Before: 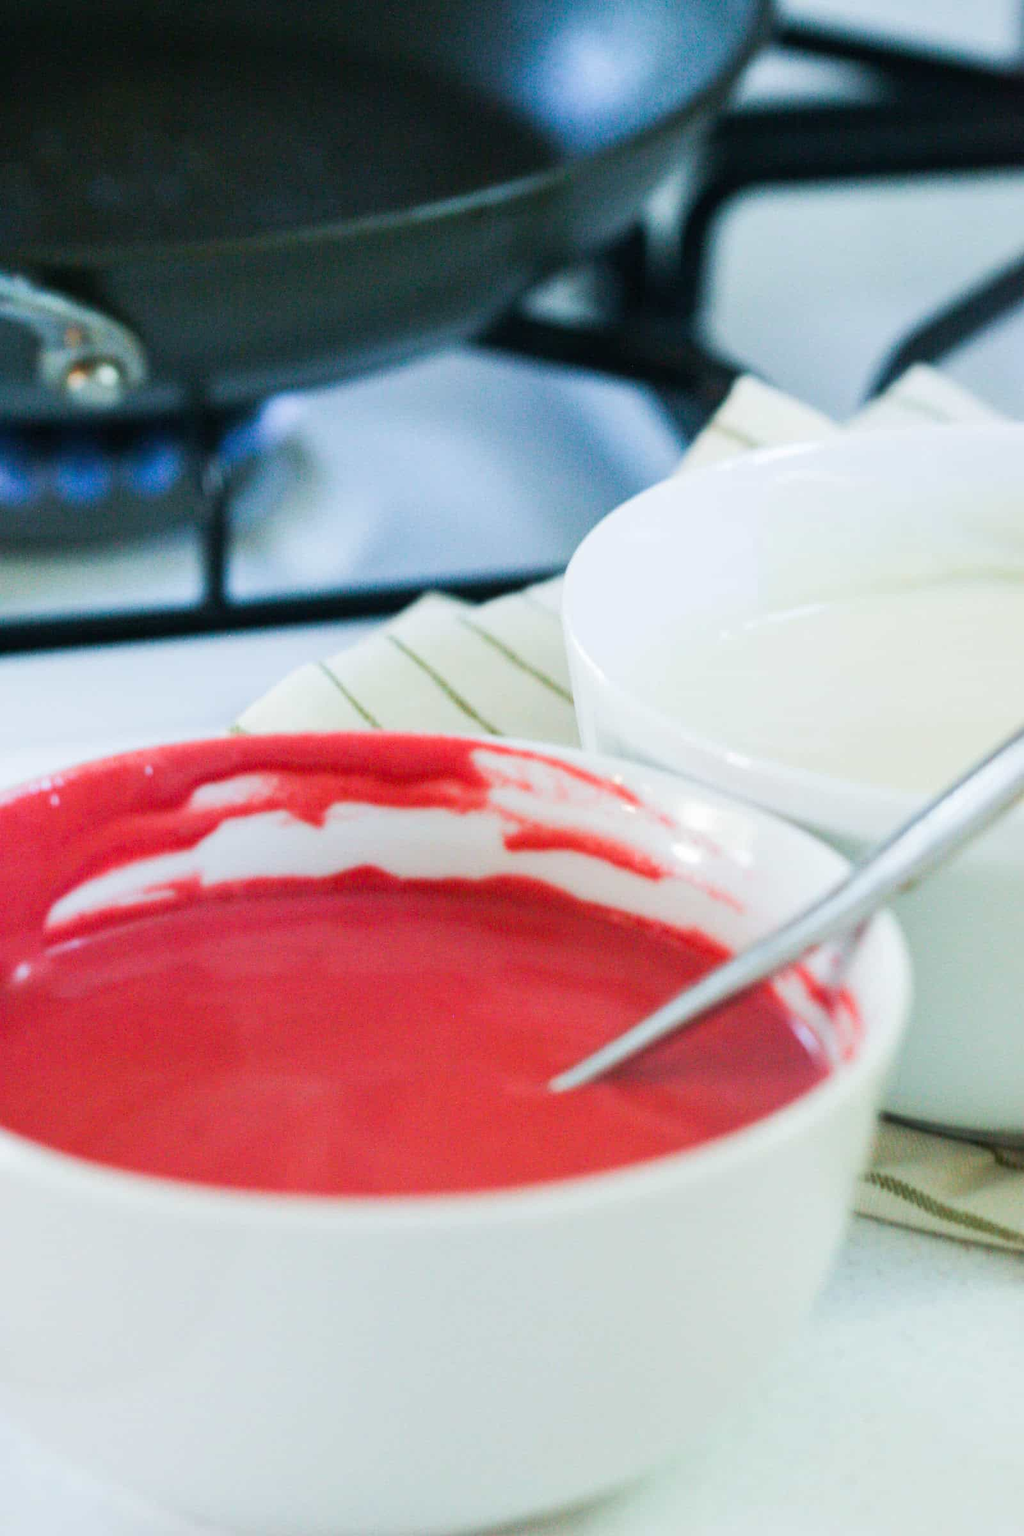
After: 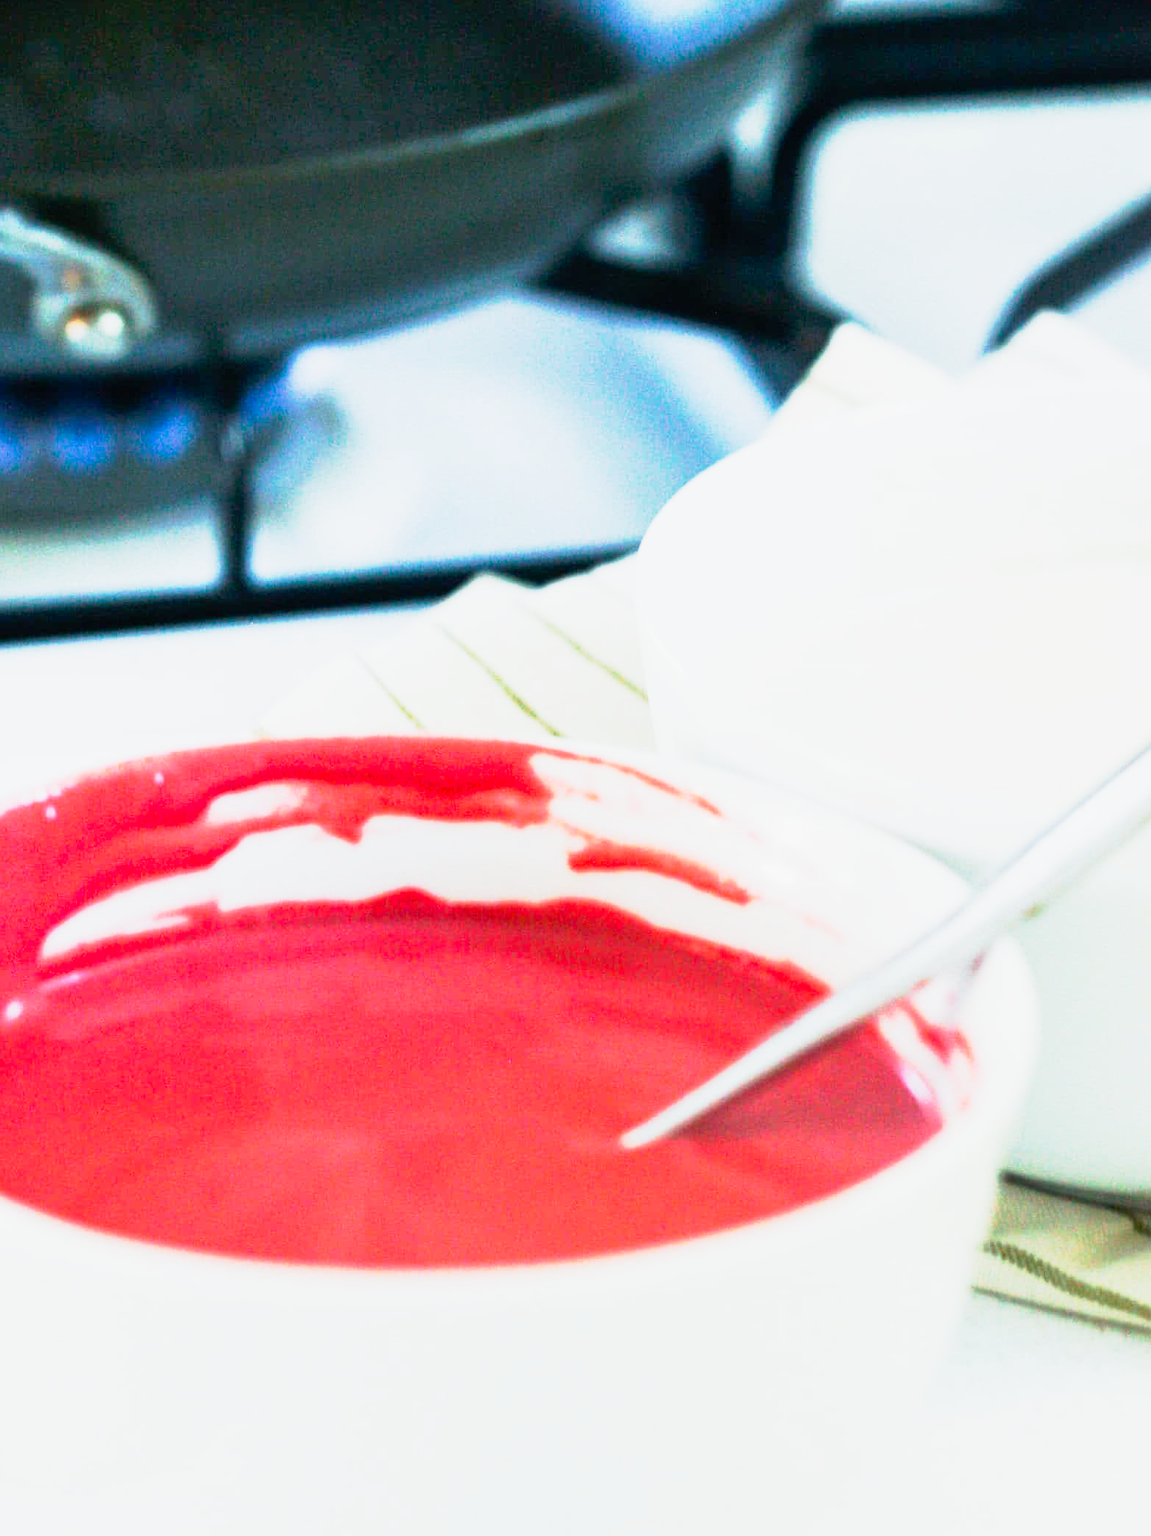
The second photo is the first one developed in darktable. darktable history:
tone curve: curves: ch0 [(0, 0) (0.105, 0.068) (0.181, 0.185) (0.28, 0.291) (0.384, 0.404) (0.485, 0.531) (0.638, 0.681) (0.795, 0.879) (1, 0.977)]; ch1 [(0, 0) (0.161, 0.092) (0.35, 0.33) (0.379, 0.401) (0.456, 0.469) (0.504, 0.5) (0.512, 0.514) (0.58, 0.597) (0.635, 0.646) (1, 1)]; ch2 [(0, 0) (0.371, 0.362) (0.437, 0.437) (0.5, 0.5) (0.53, 0.523) (0.56, 0.58) (0.622, 0.606) (1, 1)], preserve colors none
crop: left 1.12%, top 6.182%, right 1.251%, bottom 6.985%
base curve: curves: ch0 [(0, 0) (0.579, 0.807) (1, 1)], preserve colors none
